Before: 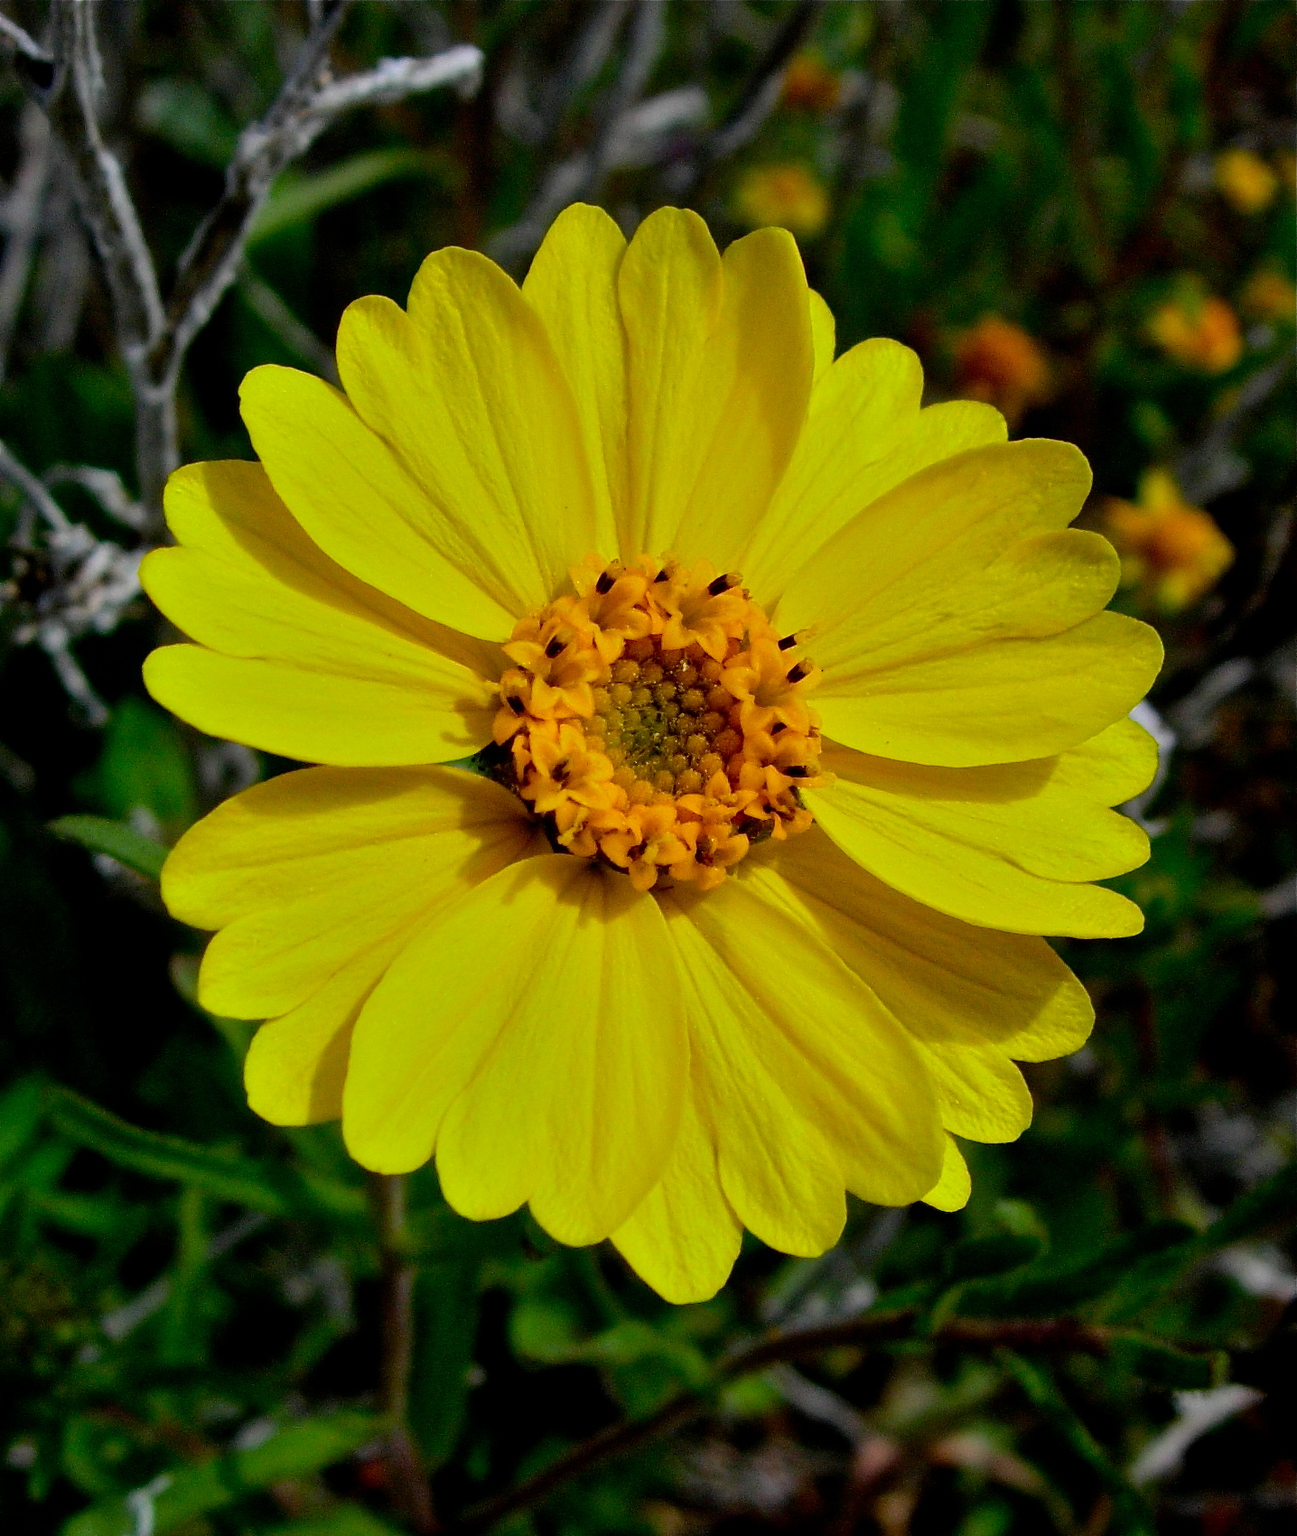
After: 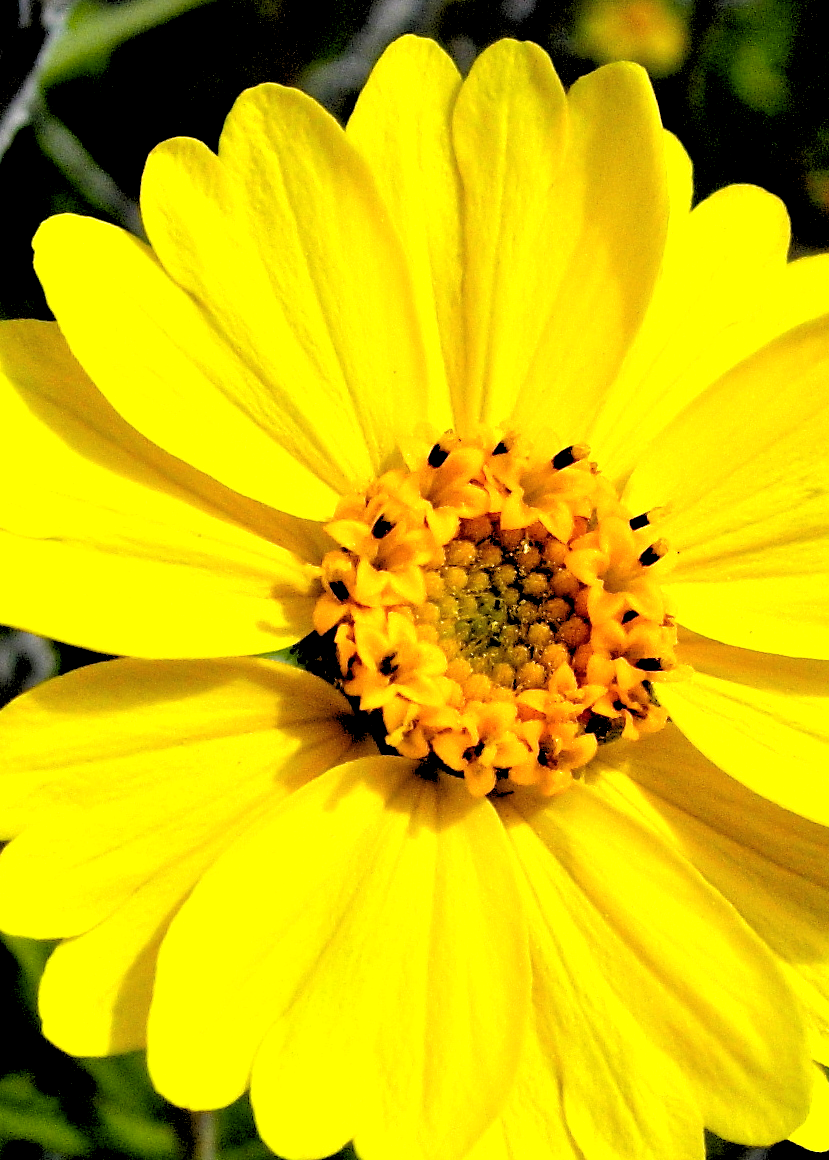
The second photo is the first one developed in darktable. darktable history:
crop: left 16.202%, top 11.208%, right 26.045%, bottom 20.557%
tone equalizer: on, module defaults
rgb levels: levels [[0.029, 0.461, 0.922], [0, 0.5, 1], [0, 0.5, 1]]
exposure: black level correction 0, exposure 1 EV, compensate exposure bias true, compensate highlight preservation false
white balance: red 1, blue 1
color zones: curves: ch2 [(0, 0.5) (0.143, 0.5) (0.286, 0.489) (0.415, 0.421) (0.571, 0.5) (0.714, 0.5) (0.857, 0.5) (1, 0.5)]
